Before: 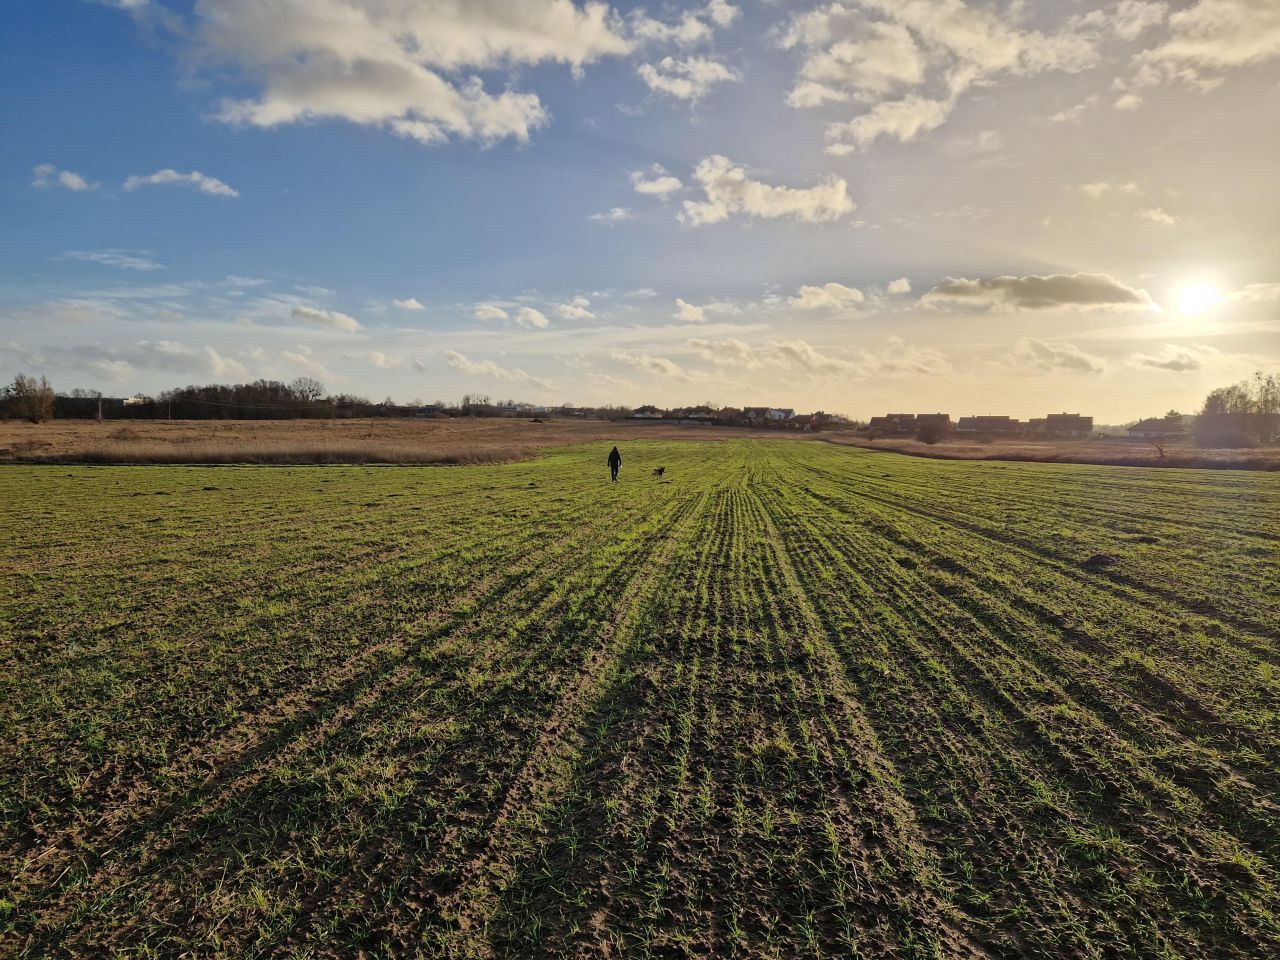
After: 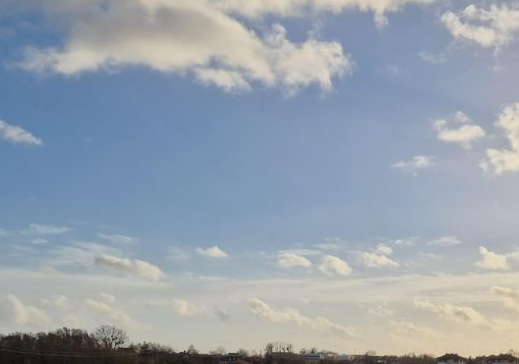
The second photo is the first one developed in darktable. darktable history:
crop: left 15.452%, top 5.459%, right 43.956%, bottom 56.62%
shadows and highlights: shadows -24.28, highlights 49.77, soften with gaussian
